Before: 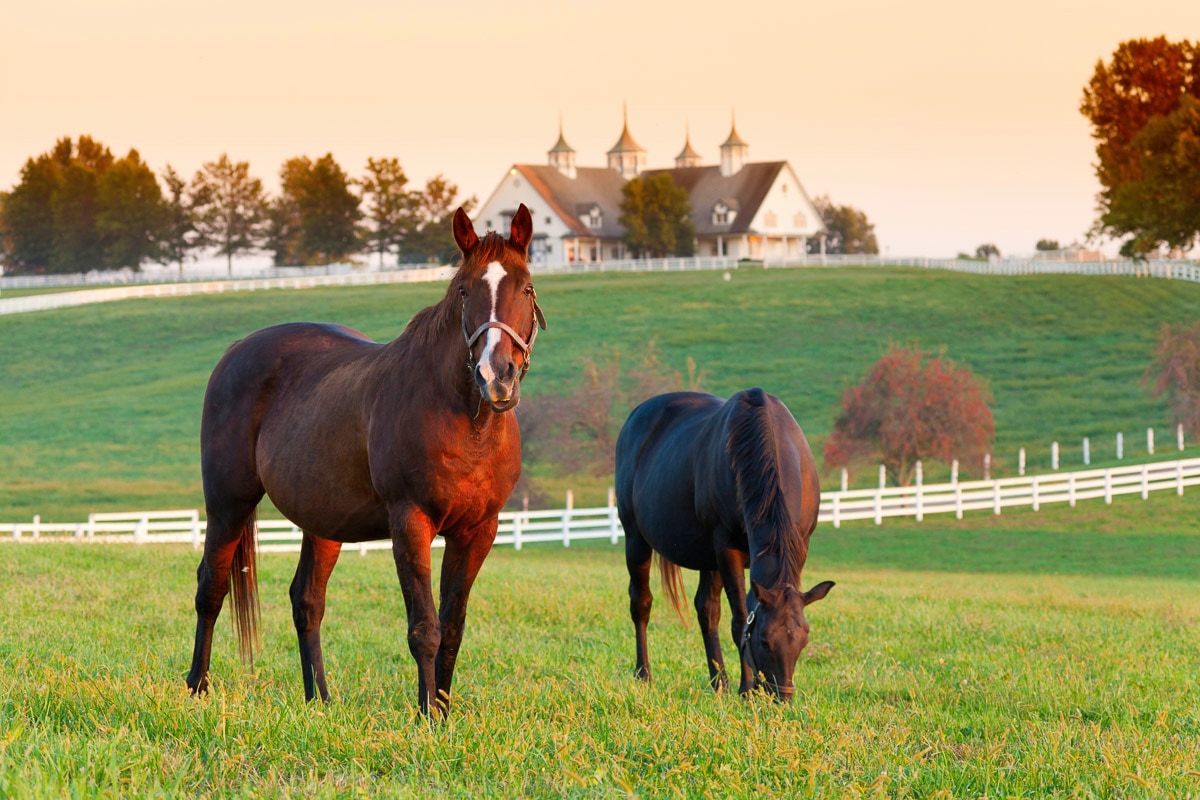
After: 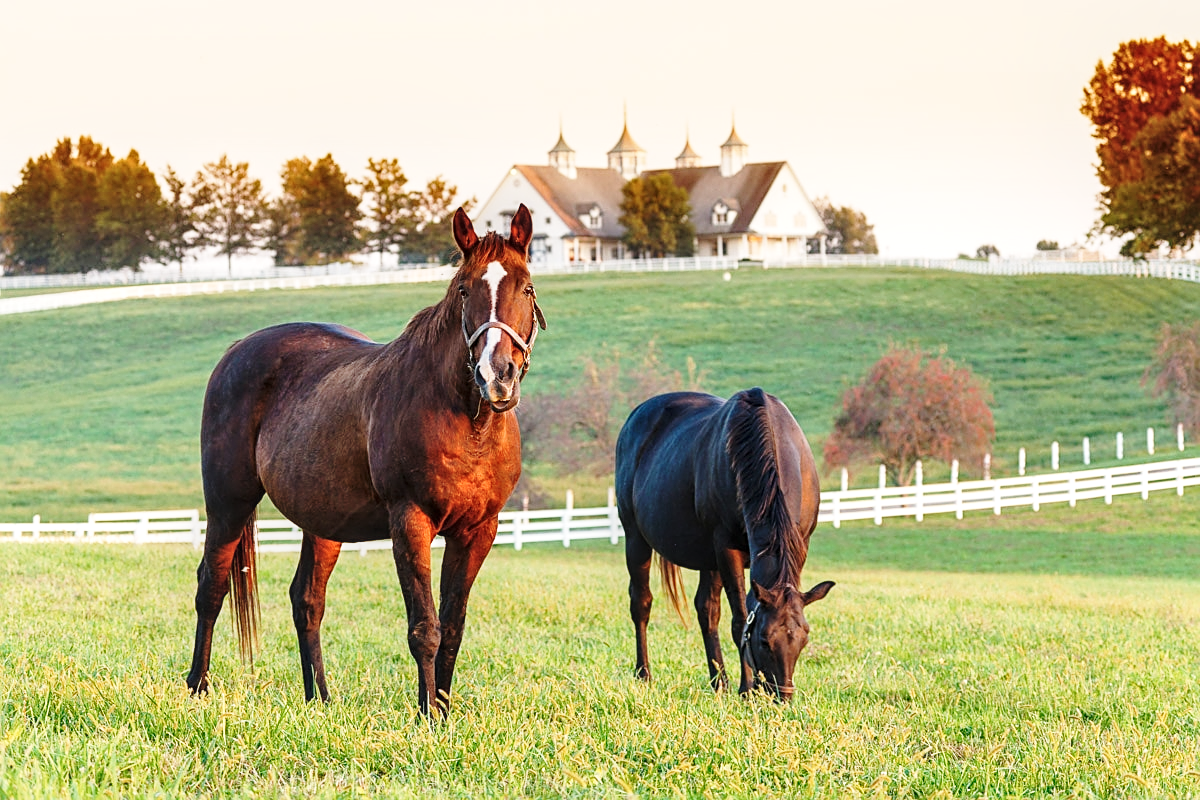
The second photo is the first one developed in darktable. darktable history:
base curve: curves: ch0 [(0, 0) (0.028, 0.03) (0.121, 0.232) (0.46, 0.748) (0.859, 0.968) (1, 1)], preserve colors none
local contrast: on, module defaults
sharpen: on, module defaults
color correction: saturation 0.8
